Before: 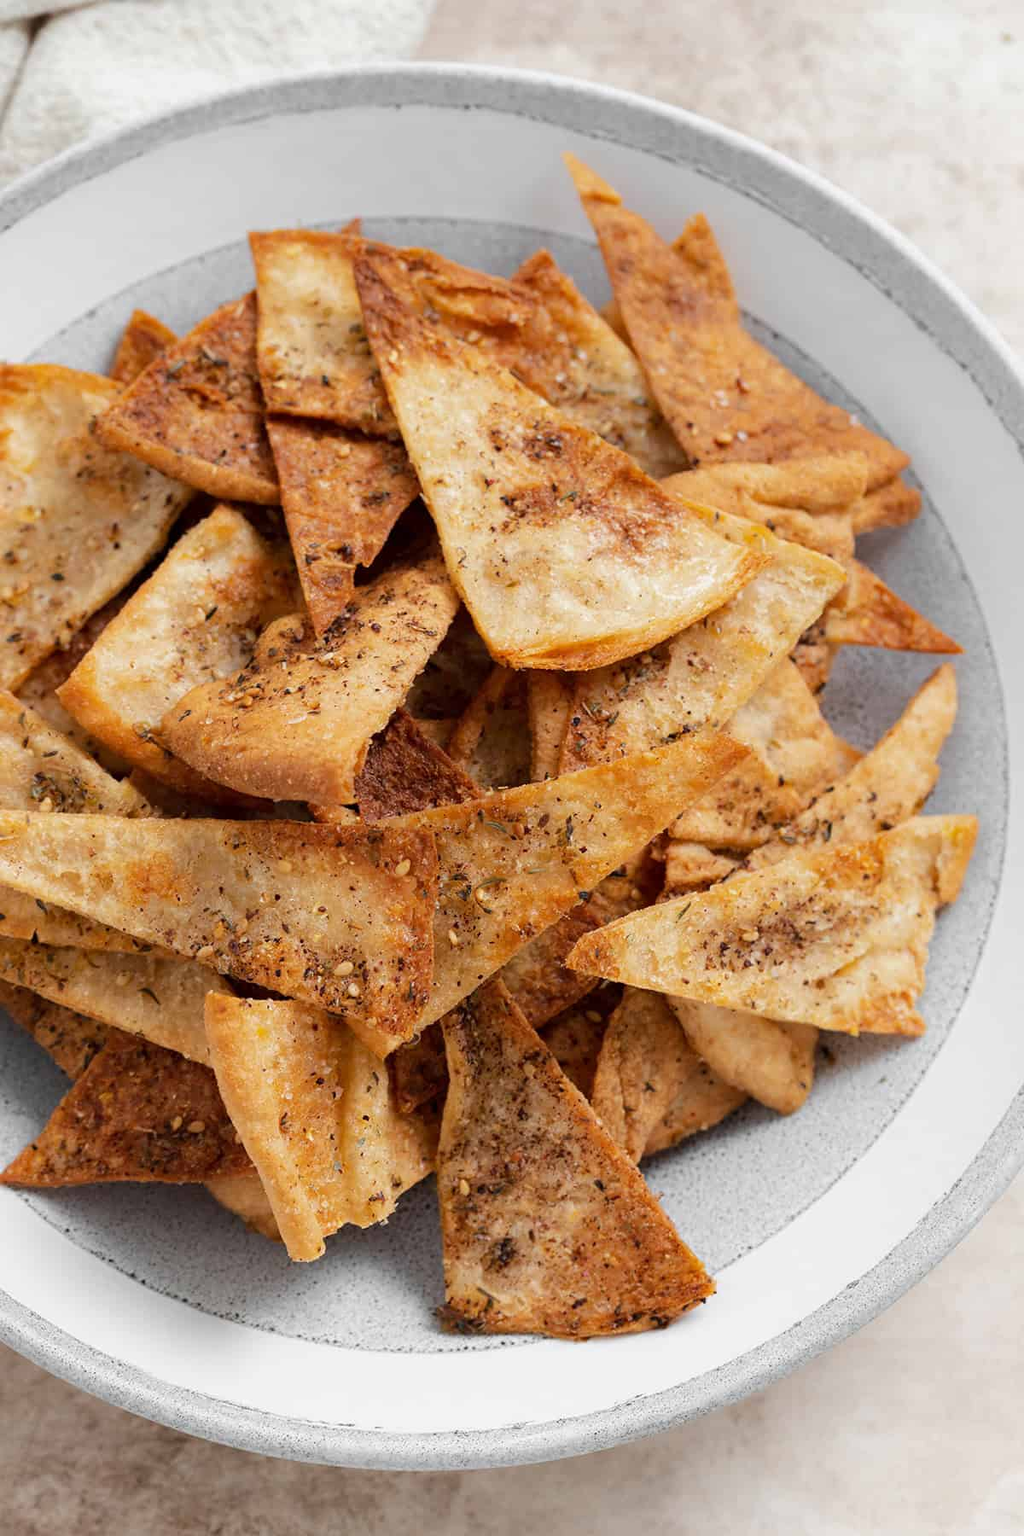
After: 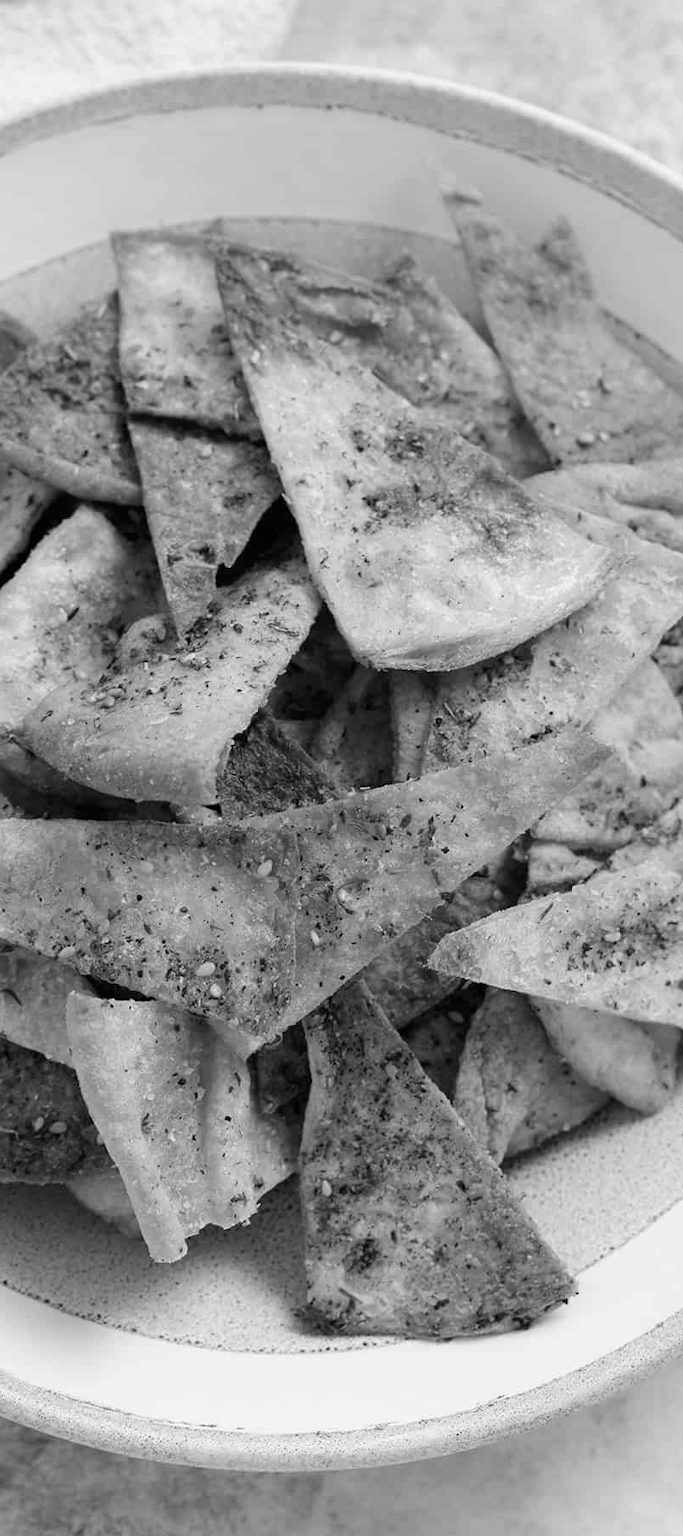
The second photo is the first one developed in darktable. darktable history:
color balance rgb: perceptual saturation grading › global saturation 20%, perceptual saturation grading › highlights -25%, perceptual saturation grading › shadows 25%
crop and rotate: left 13.537%, right 19.796%
contrast brightness saturation: saturation -0.05
monochrome: on, module defaults
